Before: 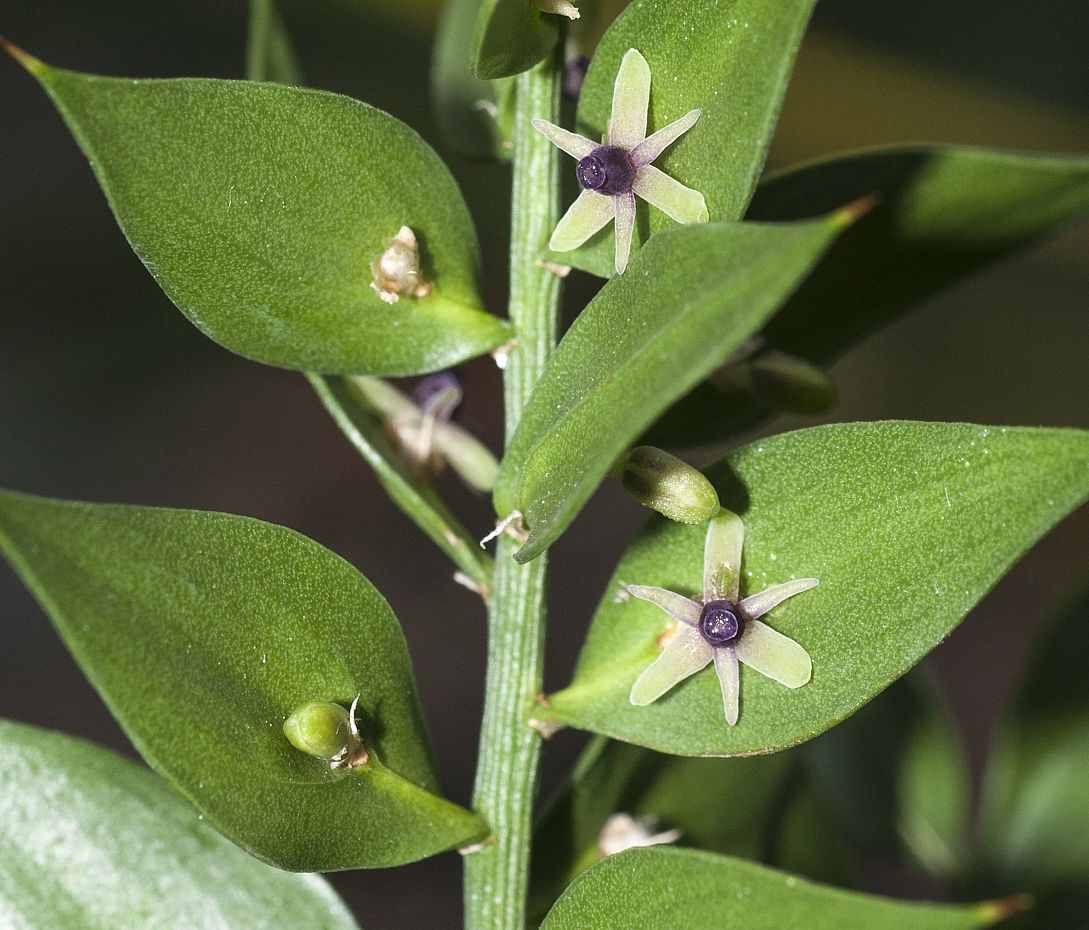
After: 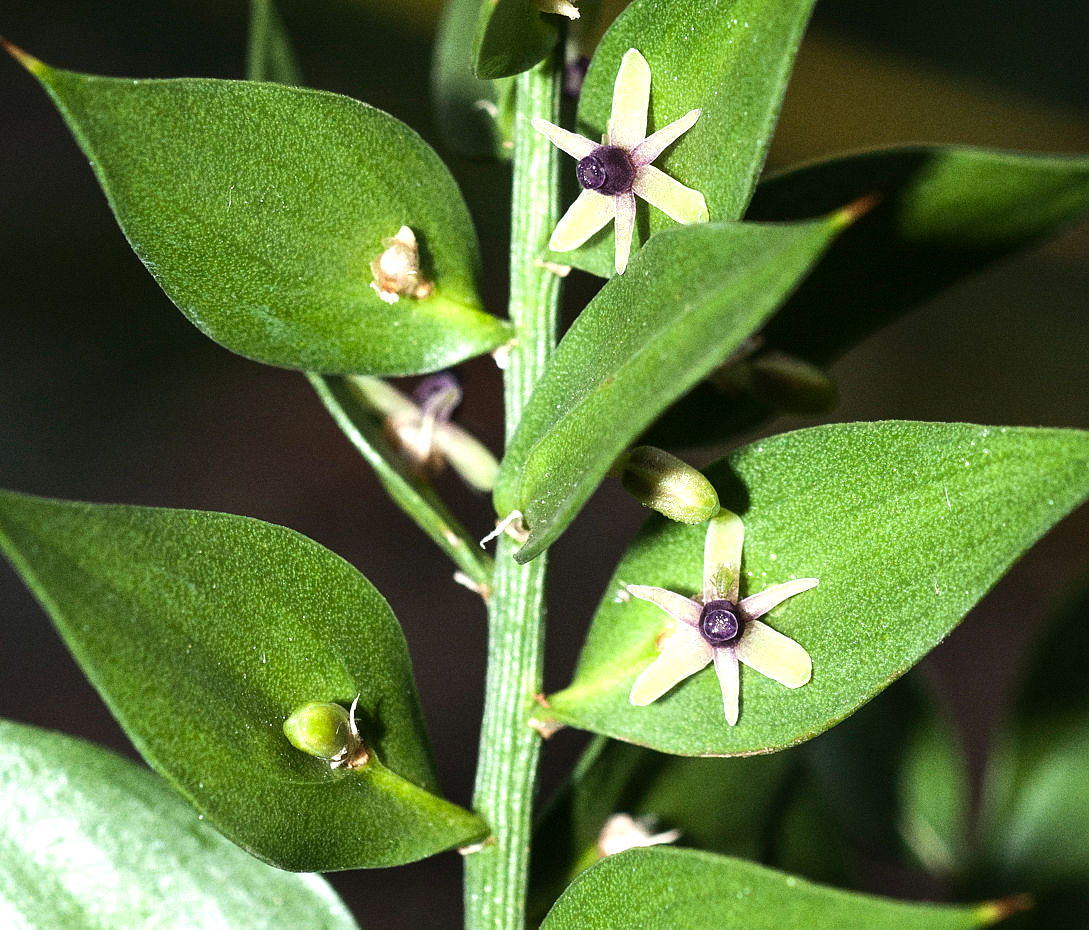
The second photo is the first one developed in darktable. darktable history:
tone equalizer: -8 EV -0.75 EV, -7 EV -0.7 EV, -6 EV -0.6 EV, -5 EV -0.4 EV, -3 EV 0.4 EV, -2 EV 0.6 EV, -1 EV 0.7 EV, +0 EV 0.75 EV, edges refinement/feathering 500, mask exposure compensation -1.57 EV, preserve details no
grain: coarseness 0.09 ISO
